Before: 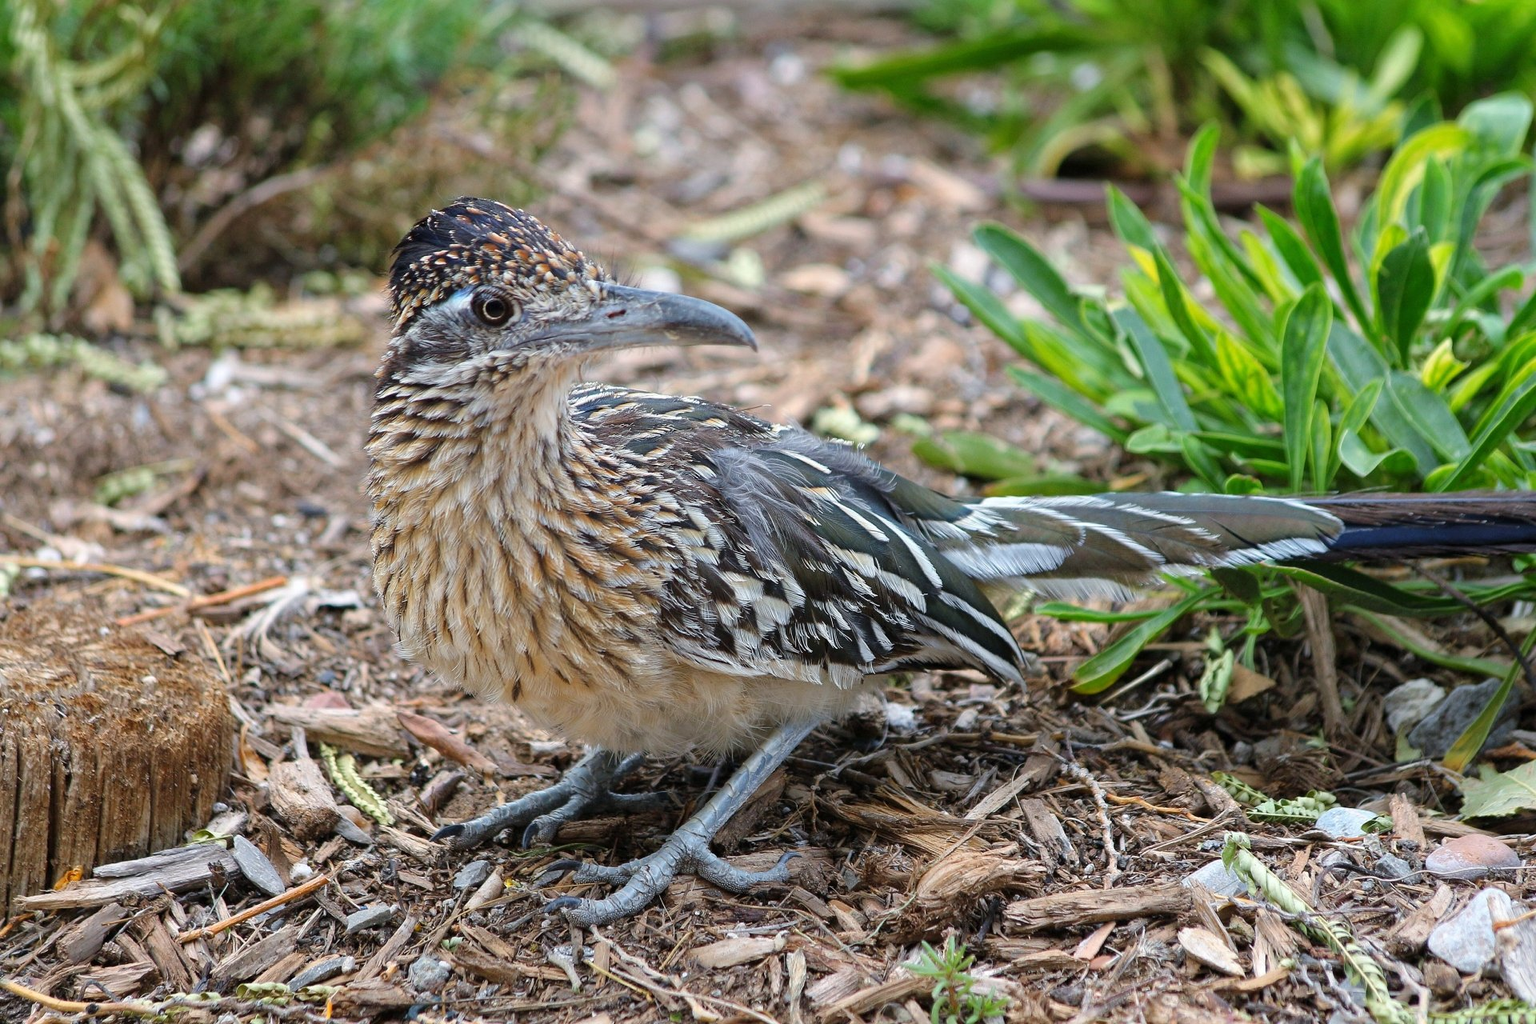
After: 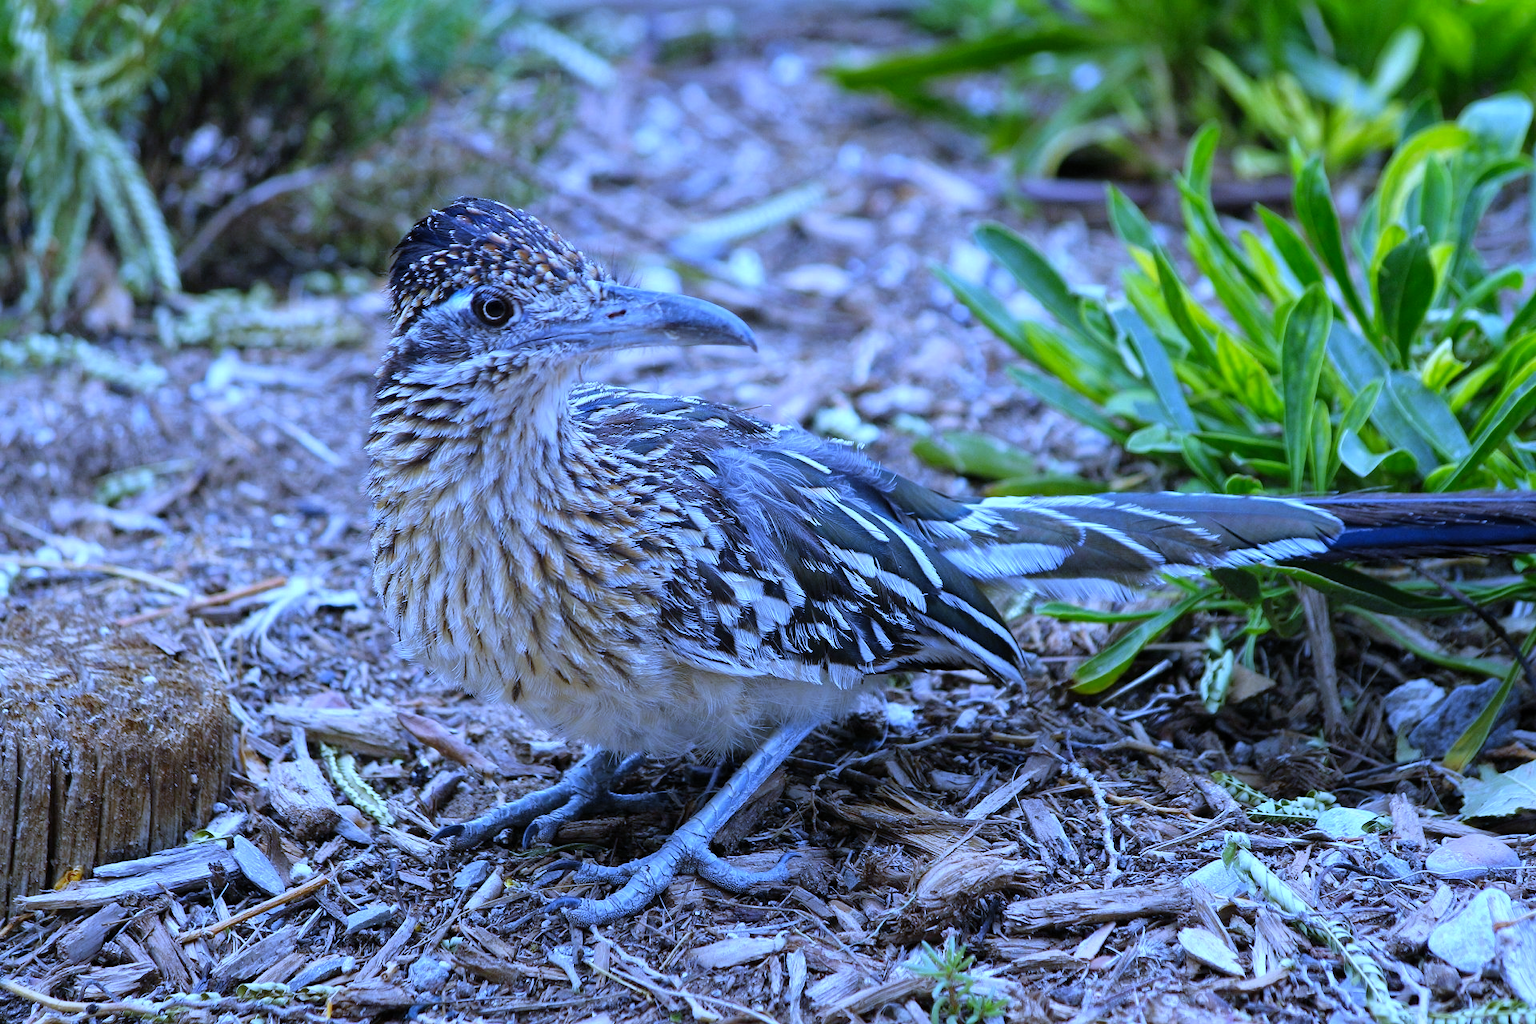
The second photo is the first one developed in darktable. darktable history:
white balance: red 0.766, blue 1.537
levels: mode automatic, black 0.023%, white 99.97%, levels [0.062, 0.494, 0.925]
exposure: black level correction 0, exposure -0.721 EV, compensate highlight preservation false
